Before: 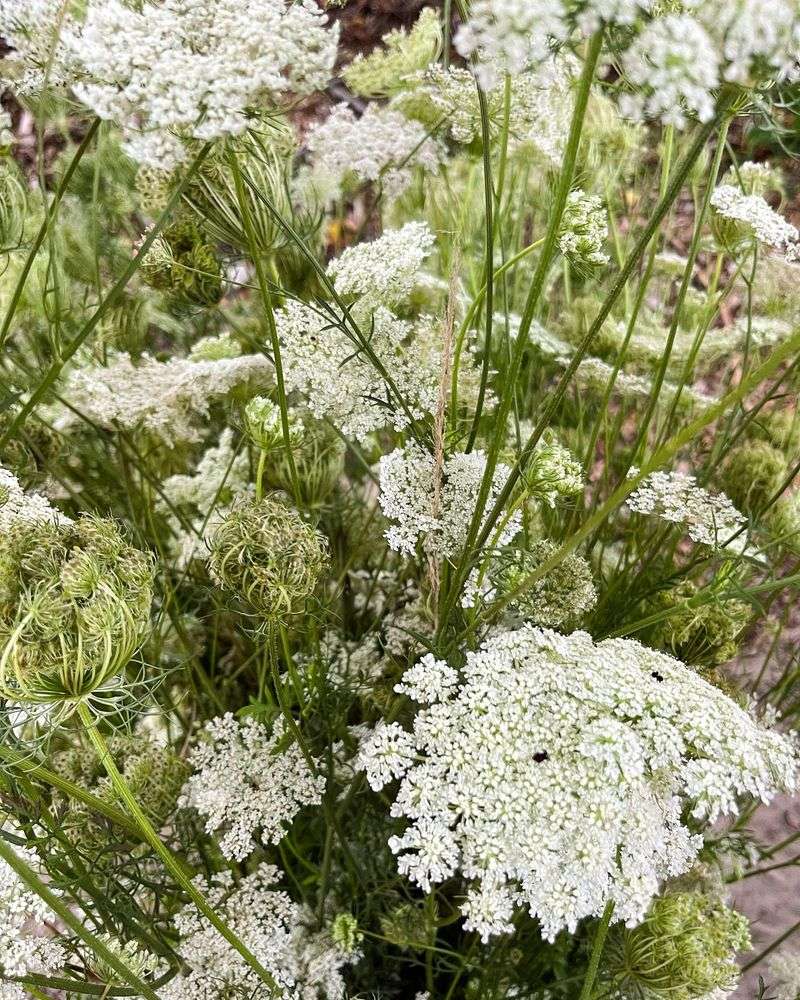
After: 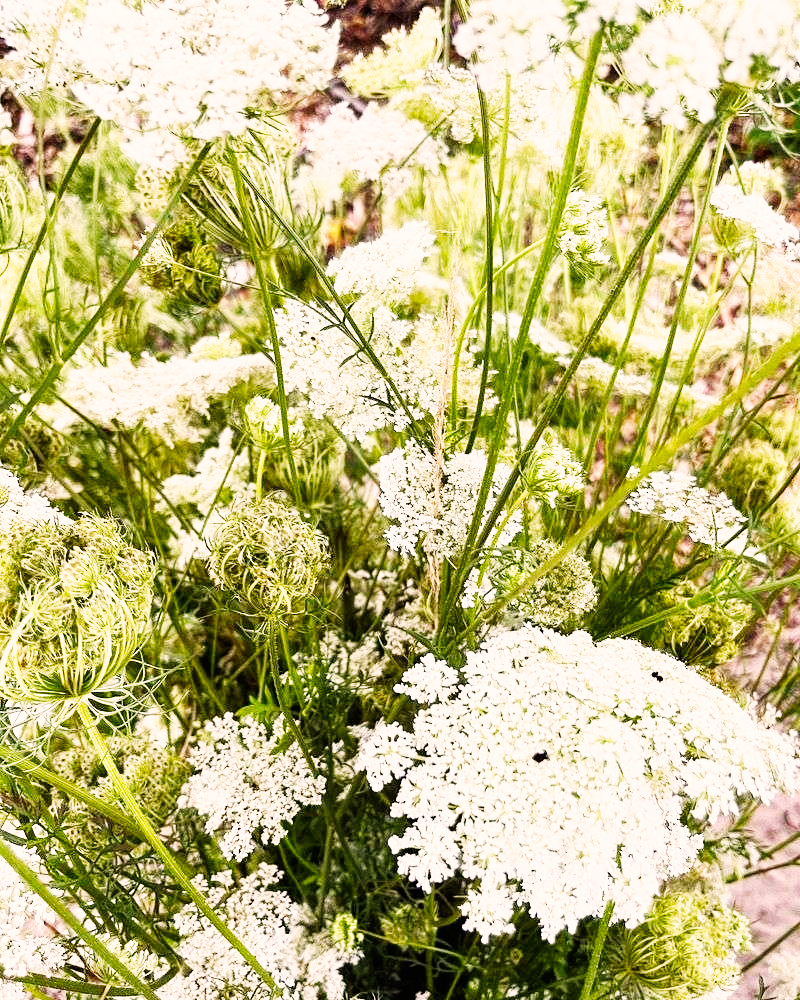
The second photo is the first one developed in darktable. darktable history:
base curve: curves: ch0 [(0, 0) (0.007, 0.004) (0.027, 0.03) (0.046, 0.07) (0.207, 0.54) (0.442, 0.872) (0.673, 0.972) (1, 1)], preserve colors none
color correction: highlights a* 5.83, highlights b* 4.87
